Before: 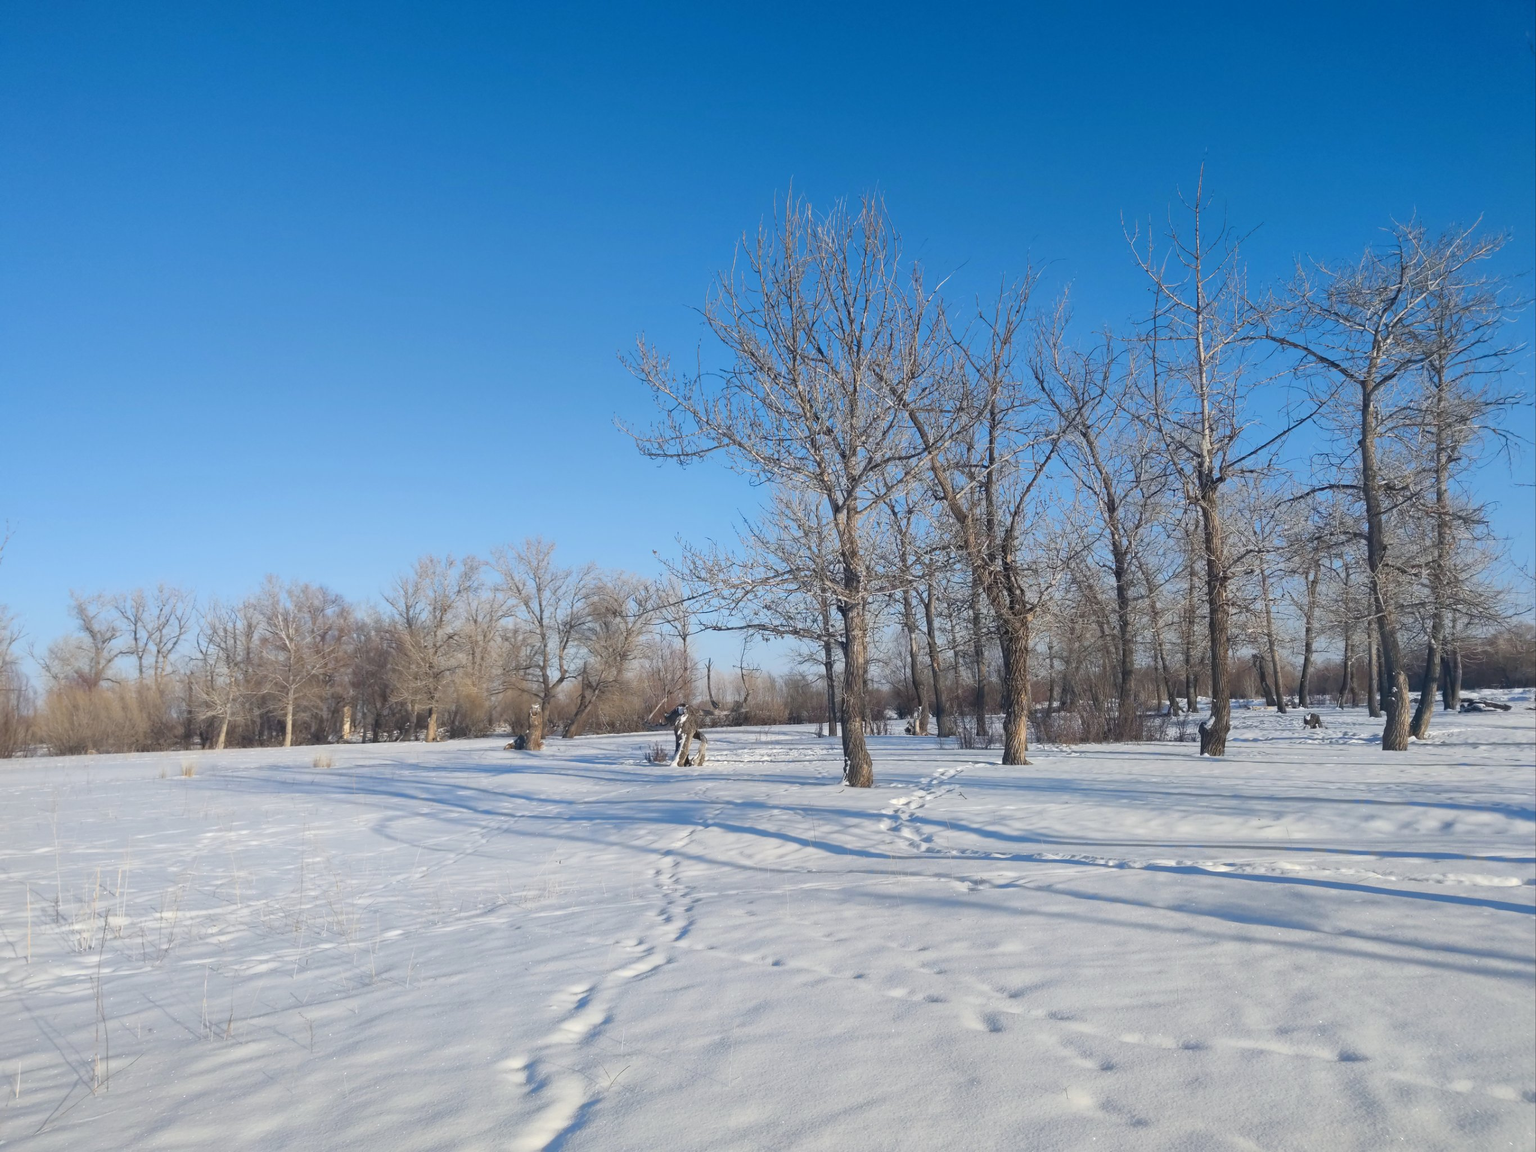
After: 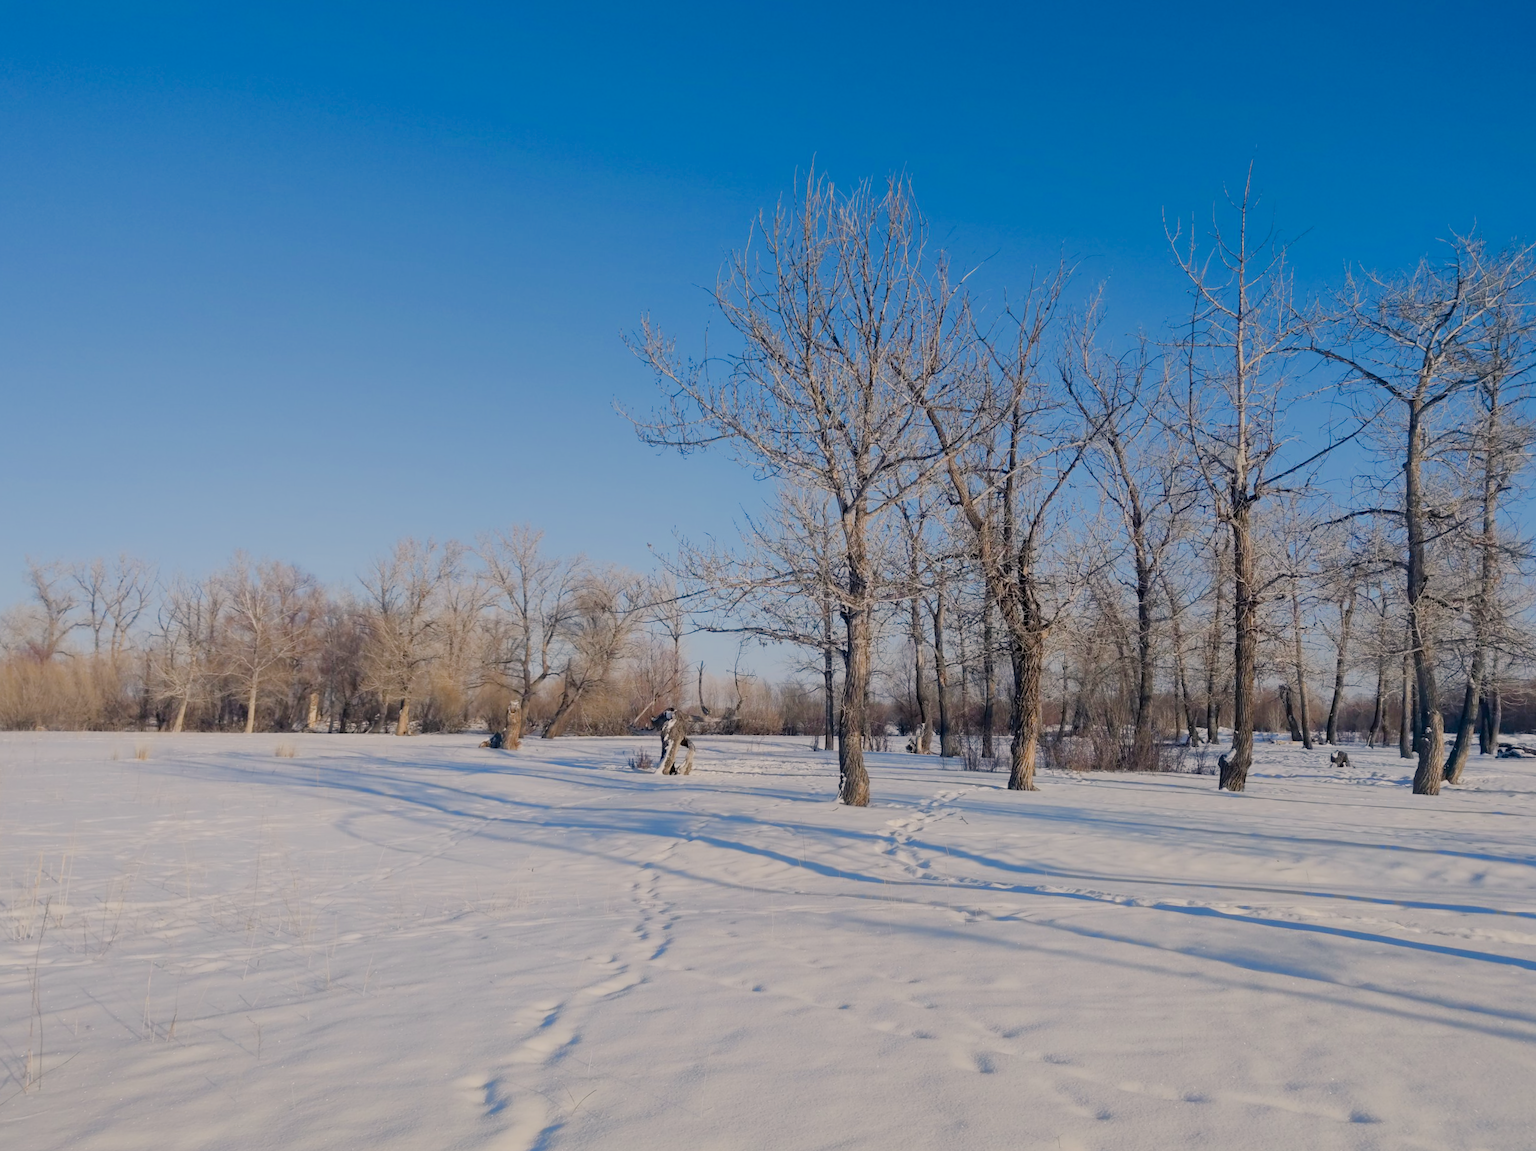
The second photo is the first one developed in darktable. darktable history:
crop and rotate: angle -2.8°
color balance rgb: shadows lift › luminance 0.819%, shadows lift › chroma 0.113%, shadows lift › hue 17.32°, highlights gain › chroma 3.301%, highlights gain › hue 55.64°, global offset › luminance -0.899%, linear chroma grading › global chroma 19.704%, perceptual saturation grading › global saturation 0.051%, perceptual saturation grading › highlights -19.897%, perceptual saturation grading › shadows 20.258%
filmic rgb: middle gray luminance 29.89%, black relative exposure -9.04 EV, white relative exposure 7 EV, target black luminance 0%, hardness 2.94, latitude 2.23%, contrast 0.959, highlights saturation mix 3.83%, shadows ↔ highlights balance 12.59%, preserve chrominance max RGB
